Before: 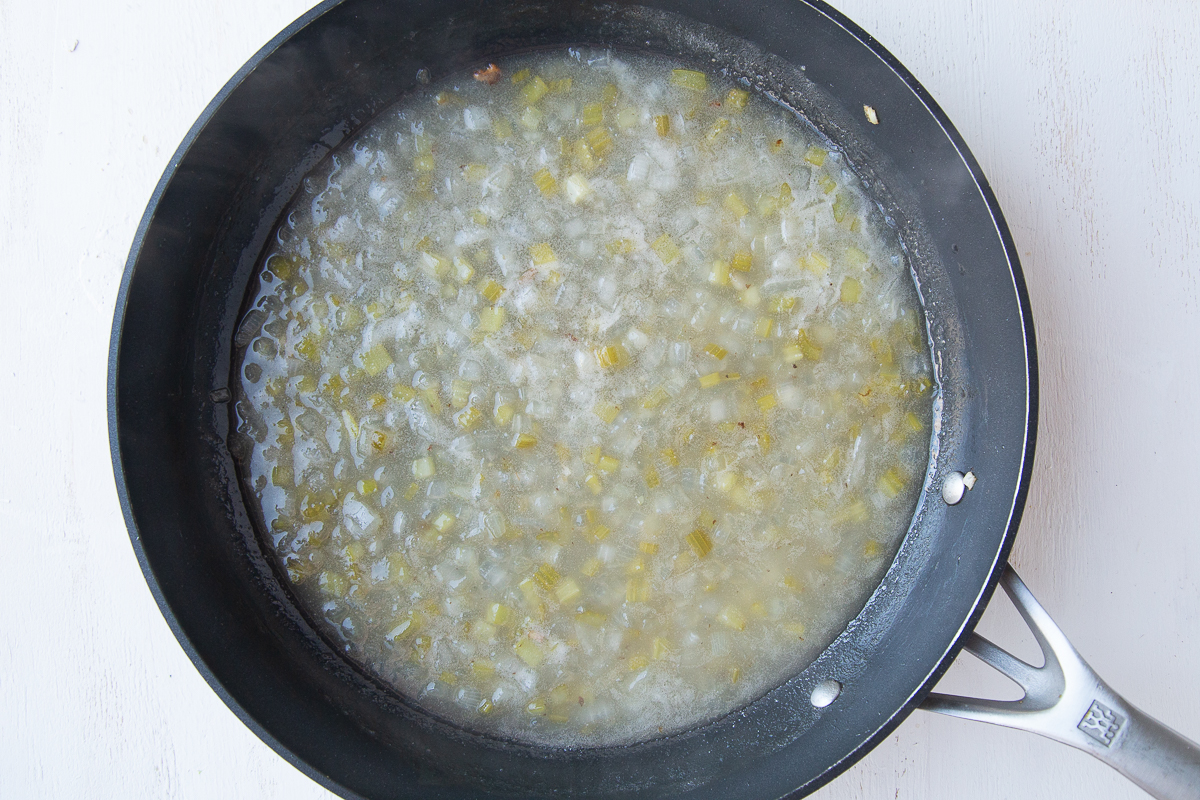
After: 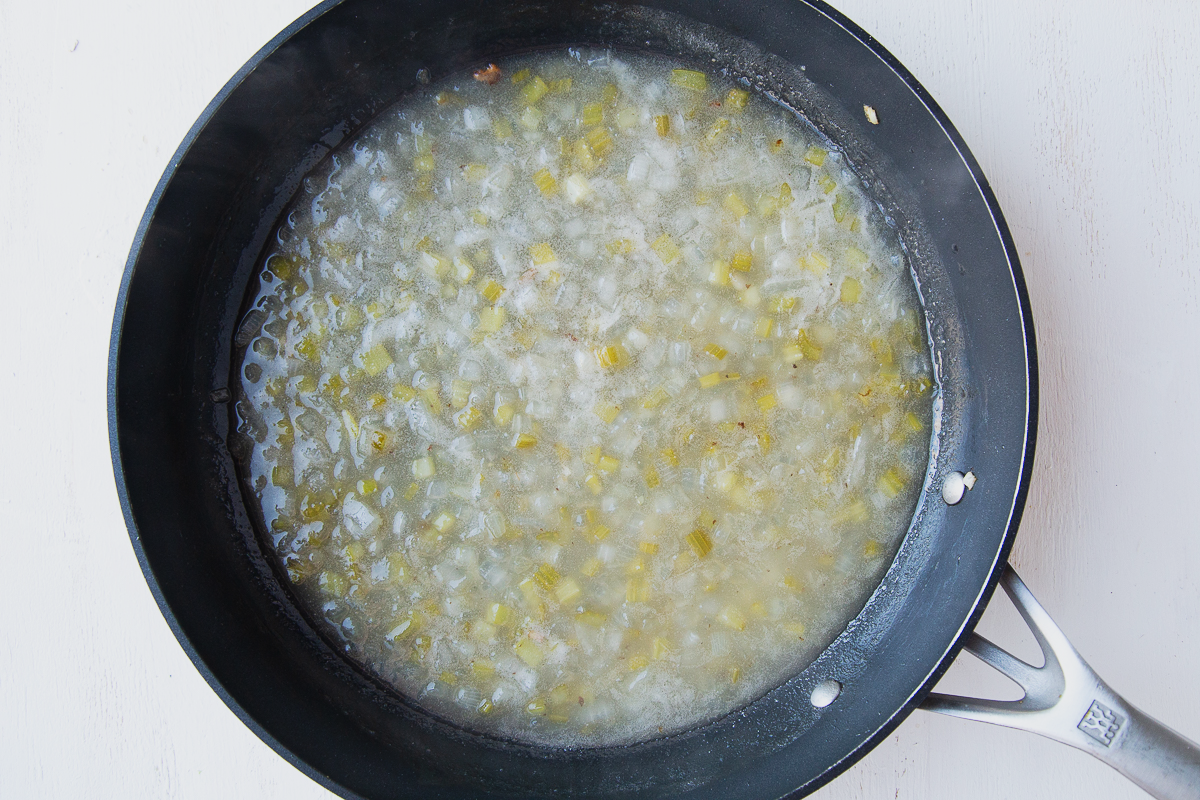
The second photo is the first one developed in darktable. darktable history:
exposure: exposure -0.494 EV, compensate highlight preservation false
tone equalizer: edges refinement/feathering 500, mask exposure compensation -1.57 EV, preserve details no
contrast equalizer: y [[0.546, 0.552, 0.554, 0.554, 0.552, 0.546], [0.5 ×6], [0.5 ×6], [0 ×6], [0 ×6]], mix -0.202
tone curve: curves: ch0 [(0, 0.003) (0.044, 0.032) (0.12, 0.089) (0.19, 0.164) (0.269, 0.269) (0.473, 0.533) (0.595, 0.695) (0.718, 0.823) (0.855, 0.931) (1, 0.982)]; ch1 [(0, 0) (0.243, 0.245) (0.427, 0.387) (0.493, 0.481) (0.501, 0.5) (0.521, 0.528) (0.554, 0.586) (0.607, 0.655) (0.671, 0.735) (0.796, 0.85) (1, 1)]; ch2 [(0, 0) (0.249, 0.216) (0.357, 0.317) (0.448, 0.432) (0.478, 0.492) (0.498, 0.499) (0.517, 0.519) (0.537, 0.57) (0.569, 0.623) (0.61, 0.663) (0.706, 0.75) (0.808, 0.809) (0.991, 0.968)], preserve colors none
